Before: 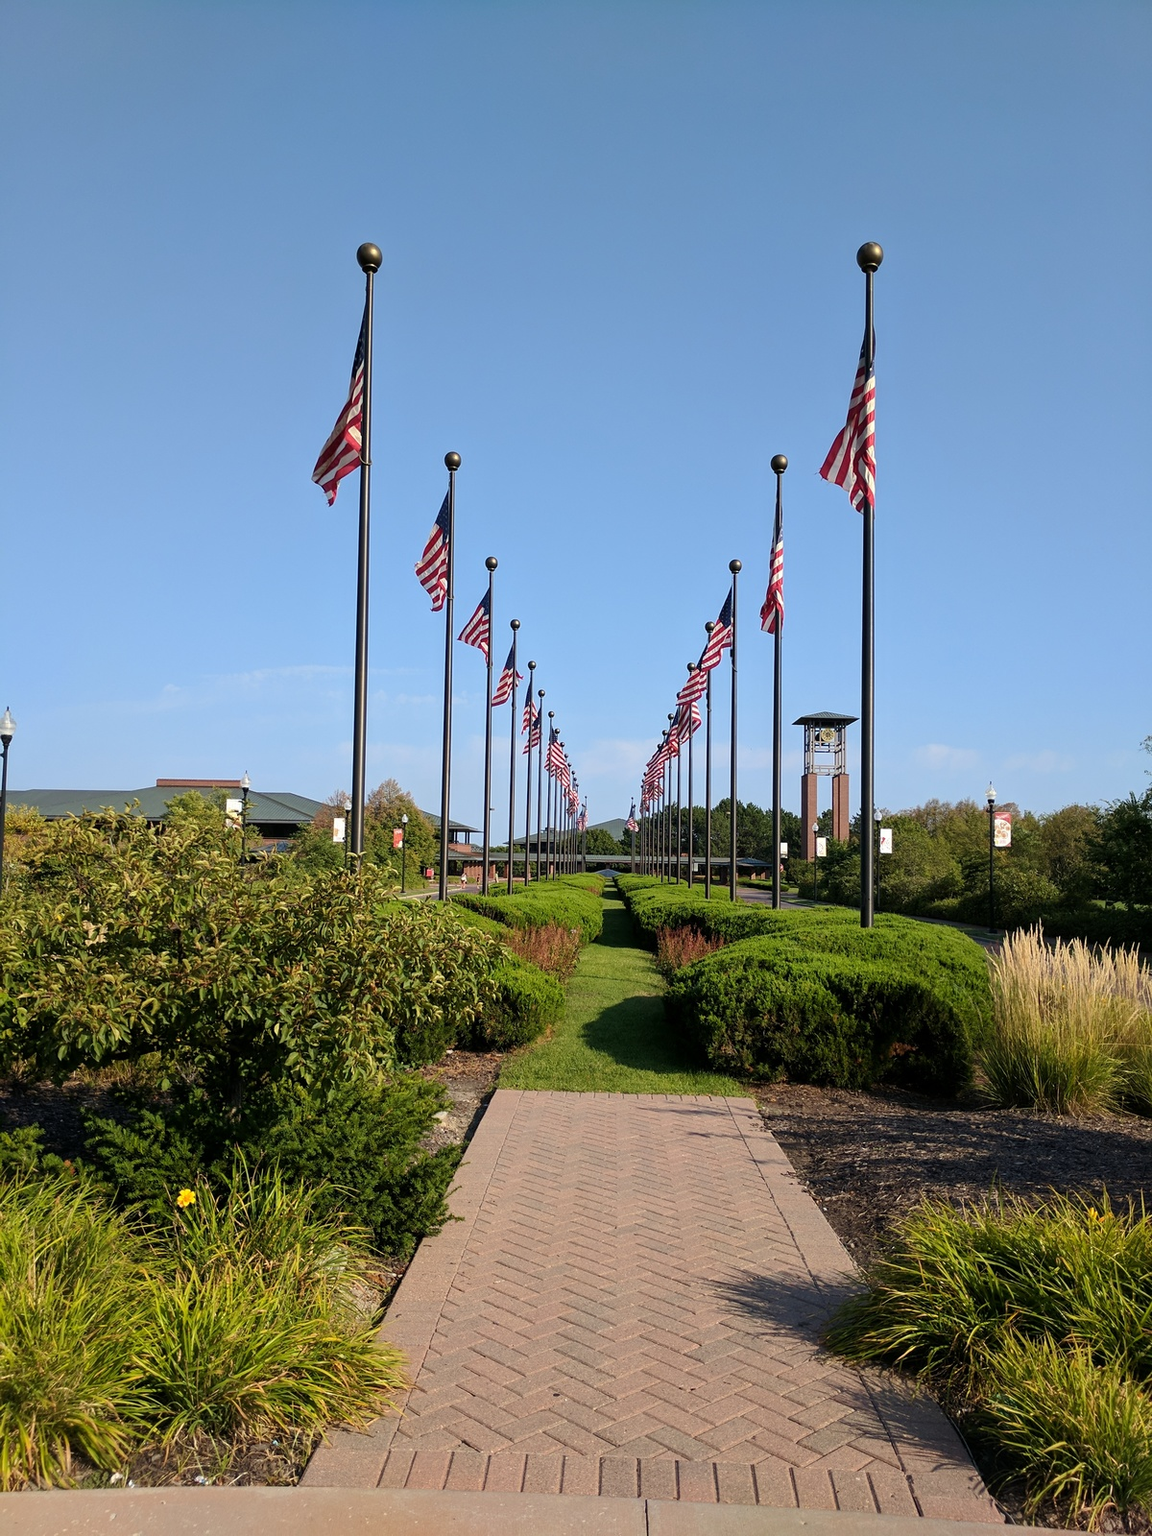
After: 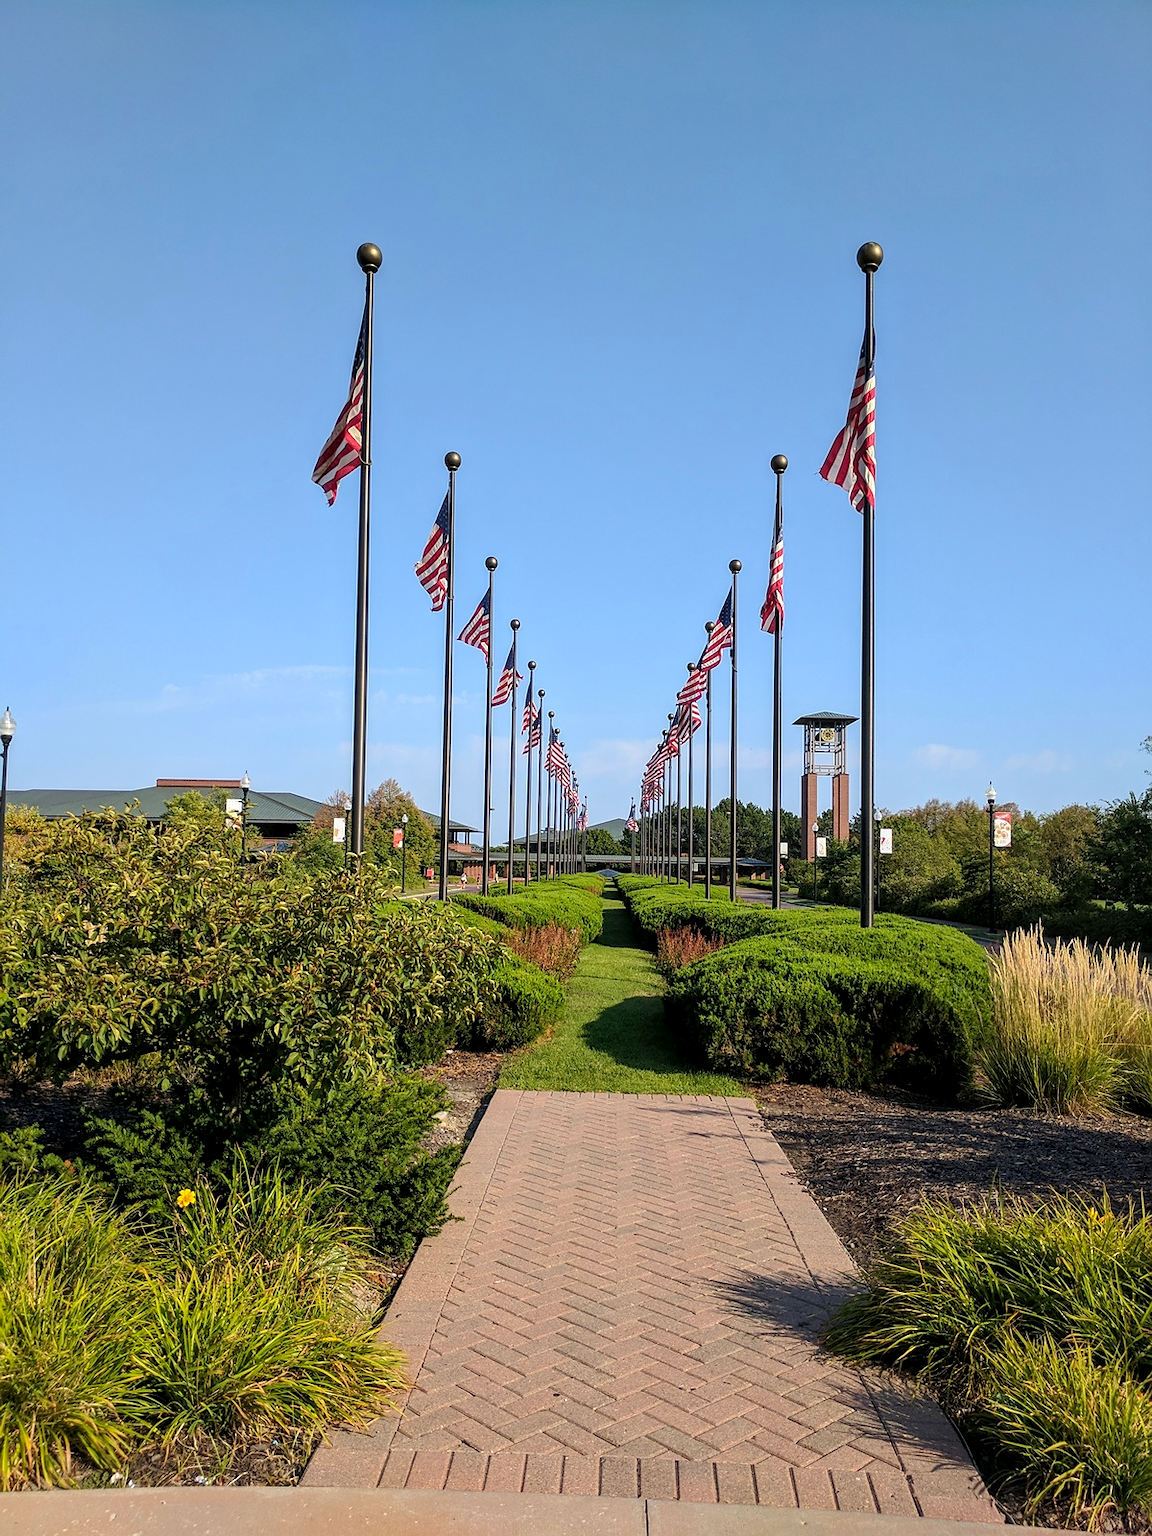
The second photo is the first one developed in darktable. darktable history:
local contrast: detail 130%
sharpen: radius 1.036, threshold 0.888
contrast brightness saturation: contrast 0.029, brightness 0.065, saturation 0.133
